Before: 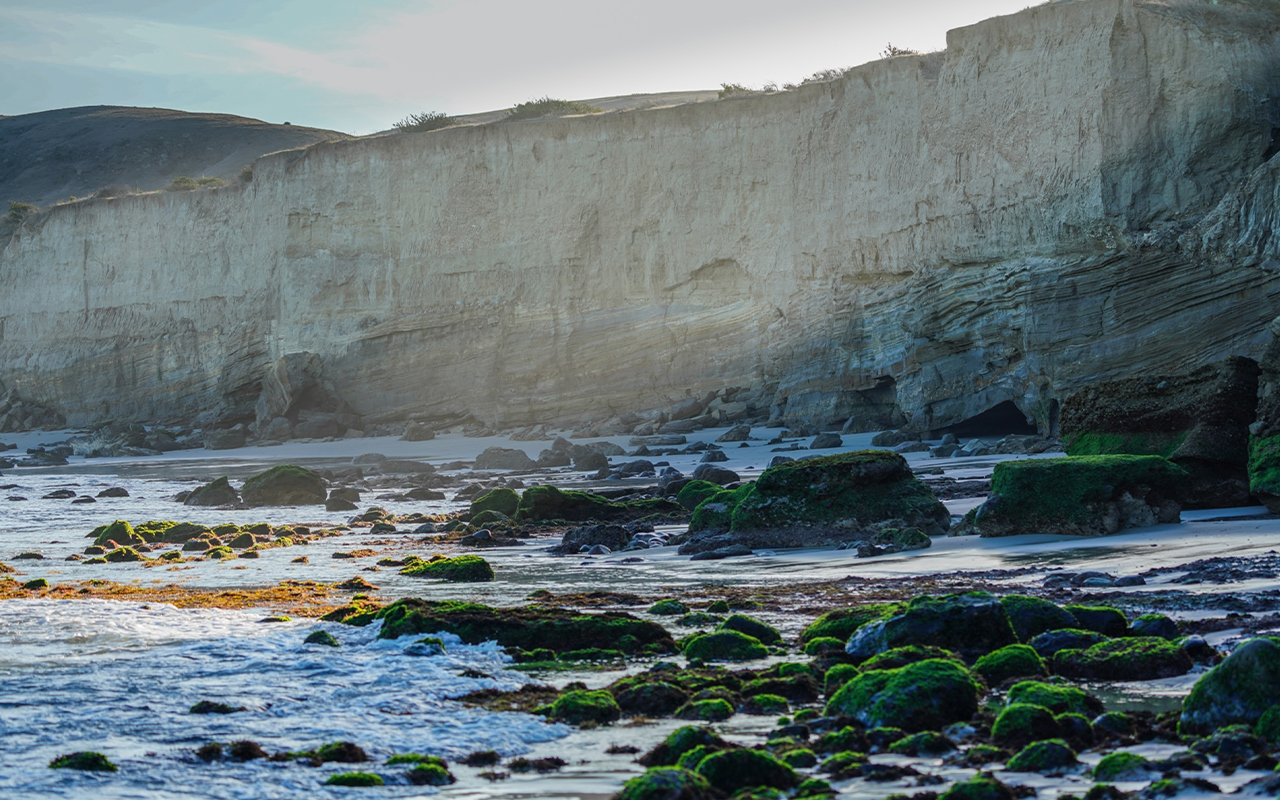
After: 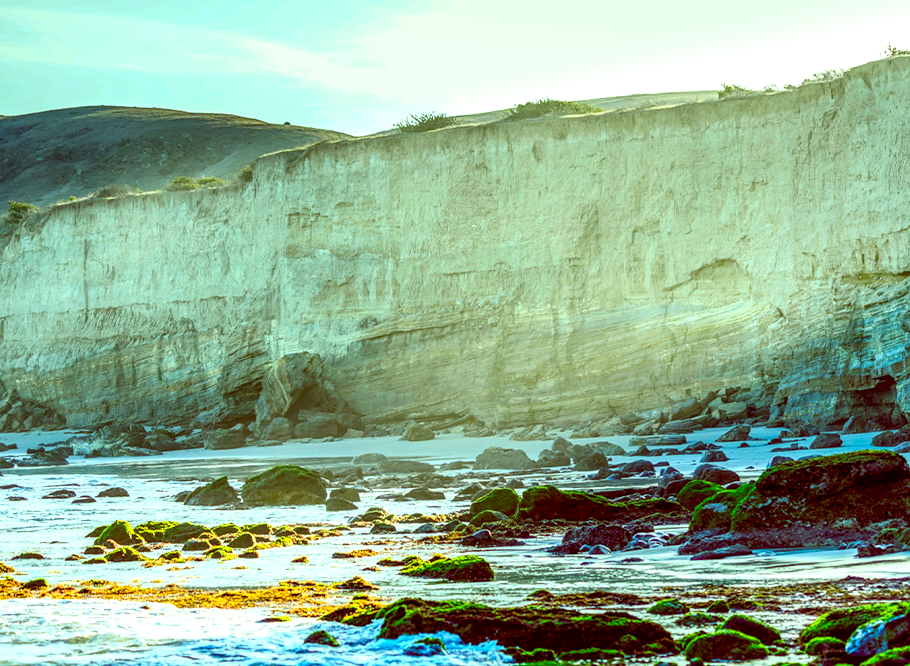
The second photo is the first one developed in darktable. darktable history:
color balance: lift [1, 1.015, 0.987, 0.985], gamma [1, 0.959, 1.042, 0.958], gain [0.927, 0.938, 1.072, 0.928], contrast 1.5%
exposure: exposure 0.648 EV, compensate highlight preservation false
local contrast: highlights 60%, shadows 60%, detail 160%
contrast brightness saturation: contrast 0.2, brightness 0.16, saturation 0.22
crop: right 28.885%, bottom 16.626%
color balance rgb: perceptual saturation grading › global saturation 35%, perceptual saturation grading › highlights -30%, perceptual saturation grading › shadows 35%, perceptual brilliance grading › global brilliance 3%, perceptual brilliance grading › highlights -3%, perceptual brilliance grading › shadows 3%
